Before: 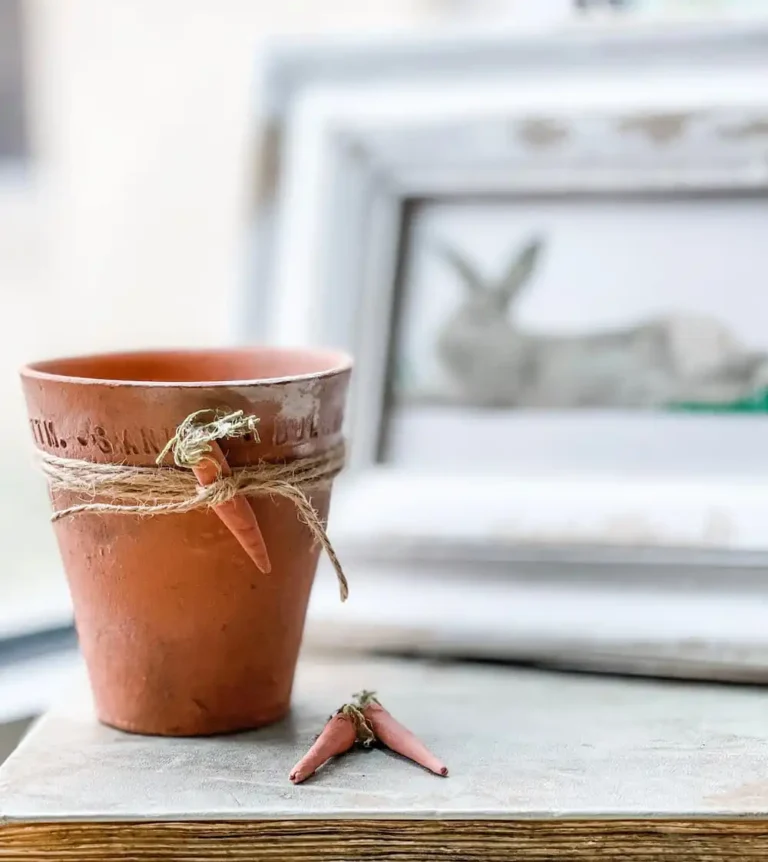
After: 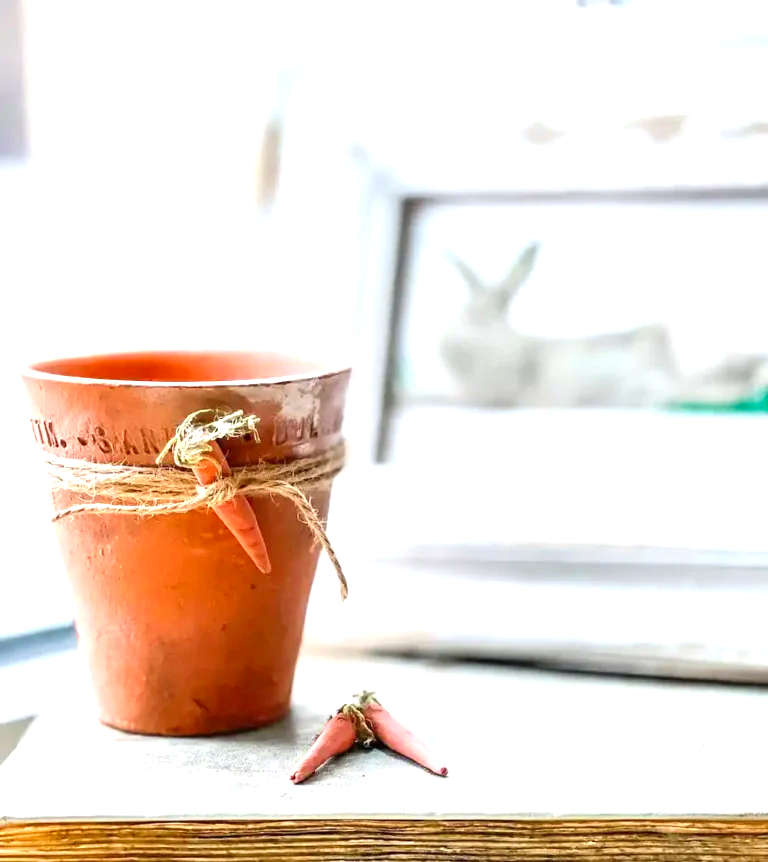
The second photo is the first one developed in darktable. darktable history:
exposure: black level correction 0, exposure 0.95 EV, compensate exposure bias true, compensate highlight preservation false
contrast brightness saturation: contrast 0.09, saturation 0.28
